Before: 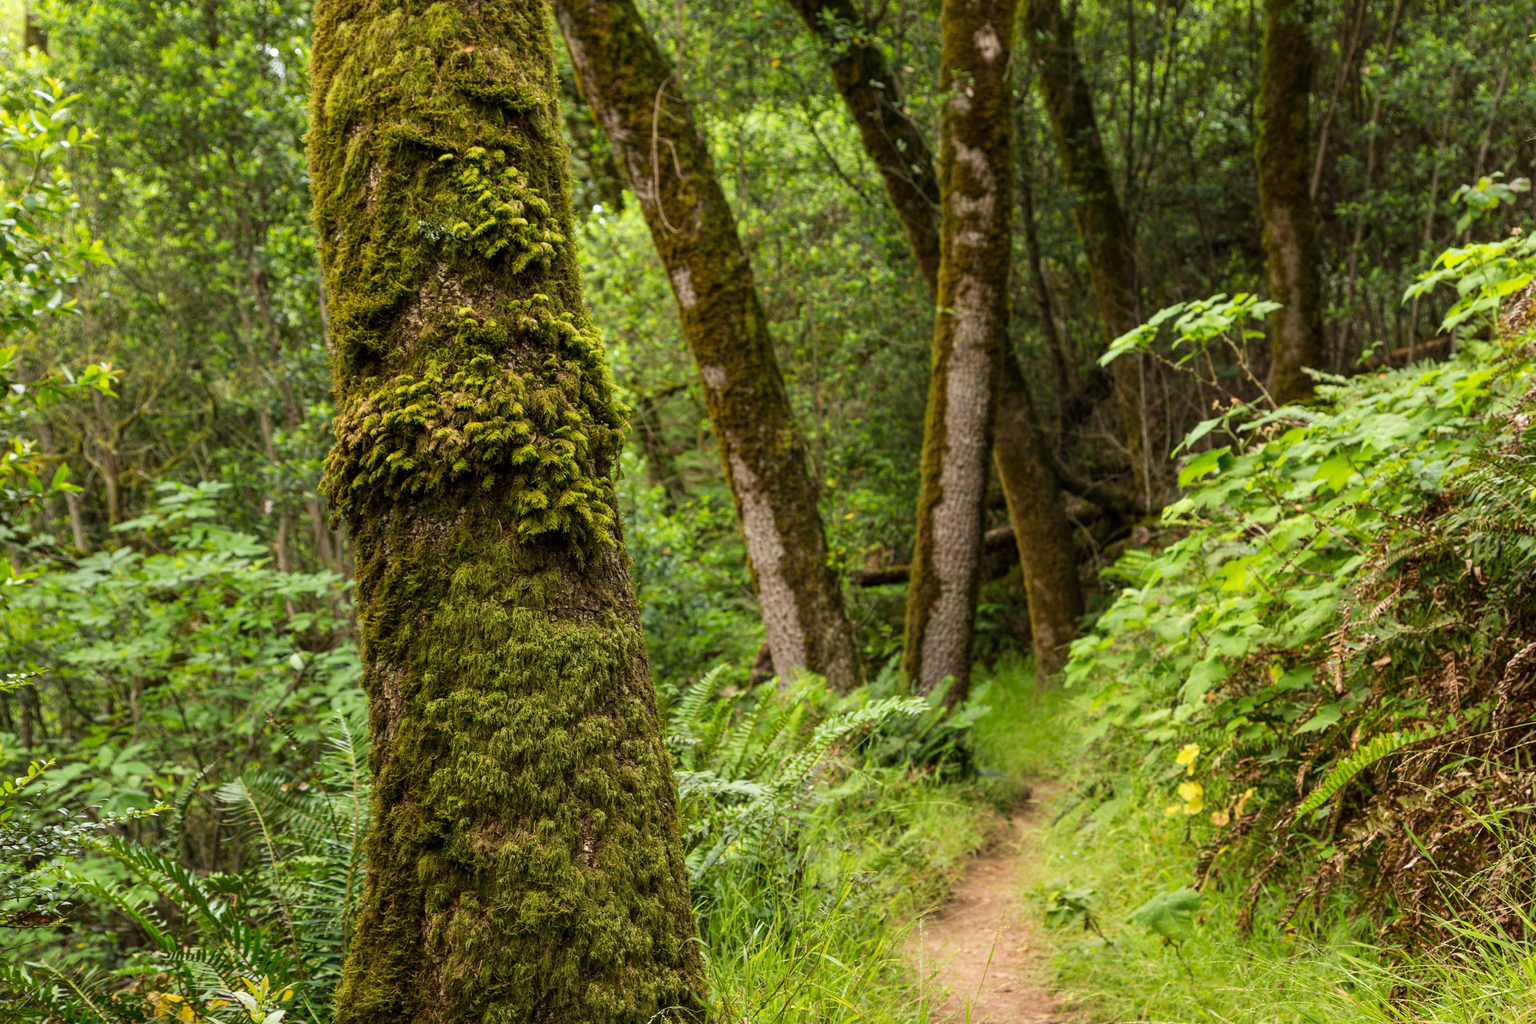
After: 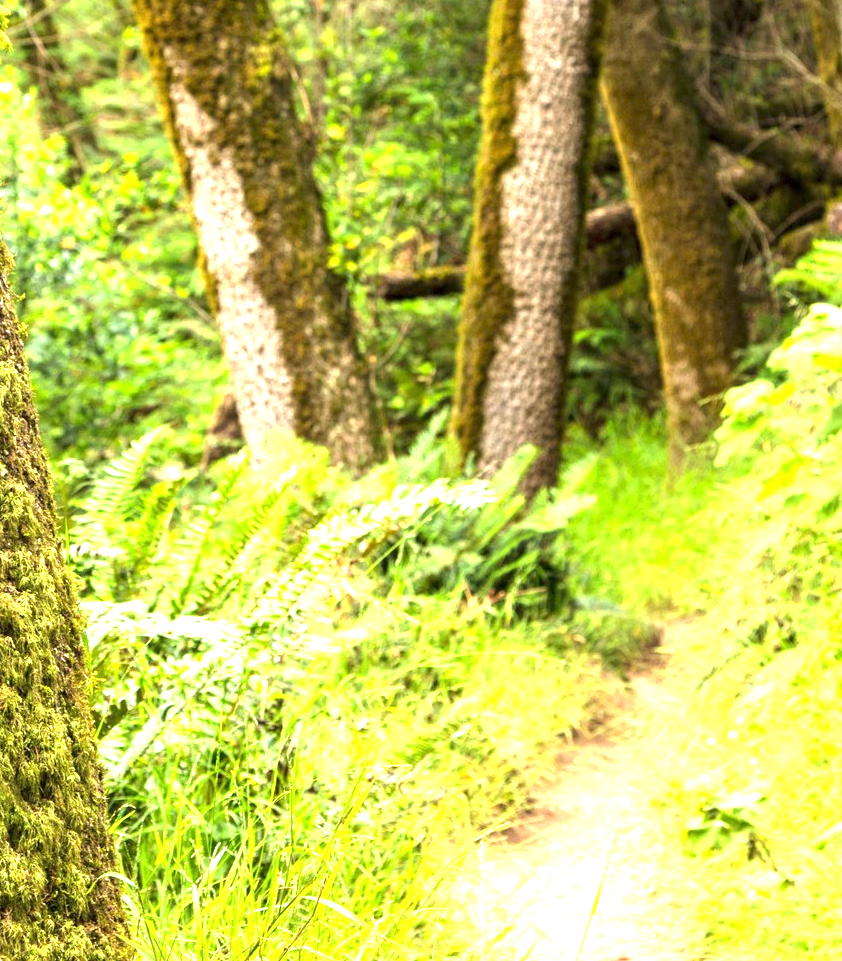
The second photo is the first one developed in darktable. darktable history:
exposure: exposure 1.996 EV, compensate highlight preservation false
crop: left 40.712%, top 39.237%, right 25.608%, bottom 3.101%
